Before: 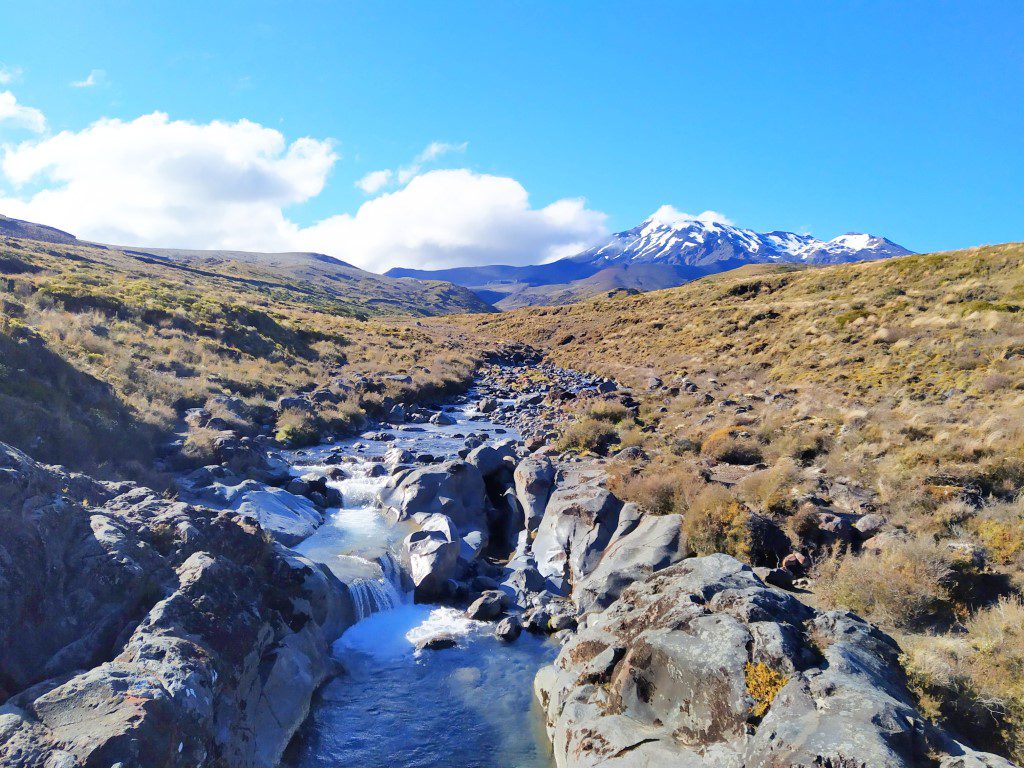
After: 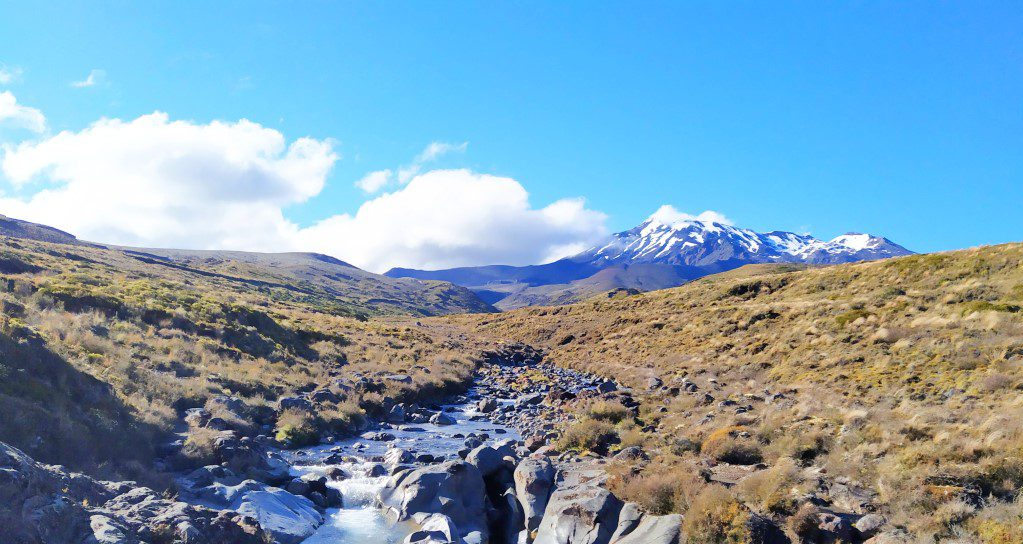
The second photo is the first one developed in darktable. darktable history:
crop: right 0%, bottom 29.052%
